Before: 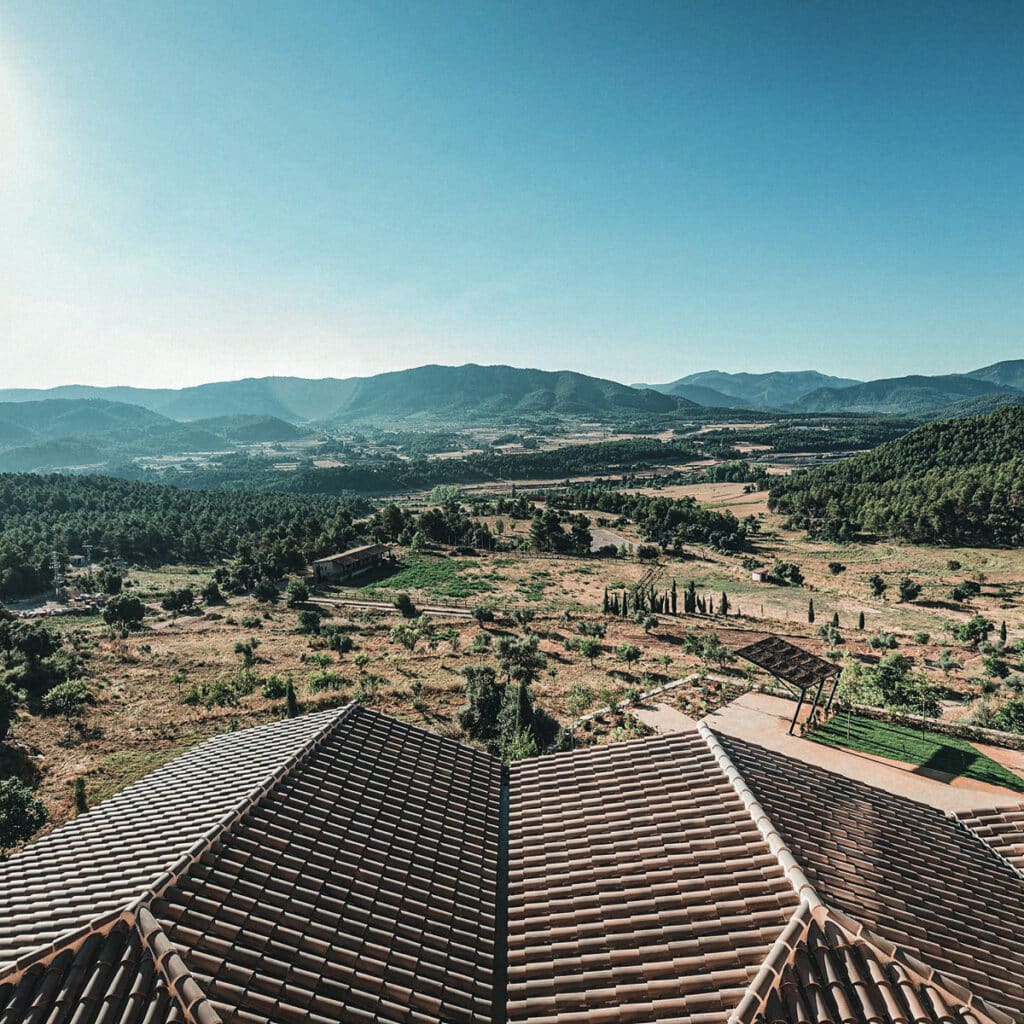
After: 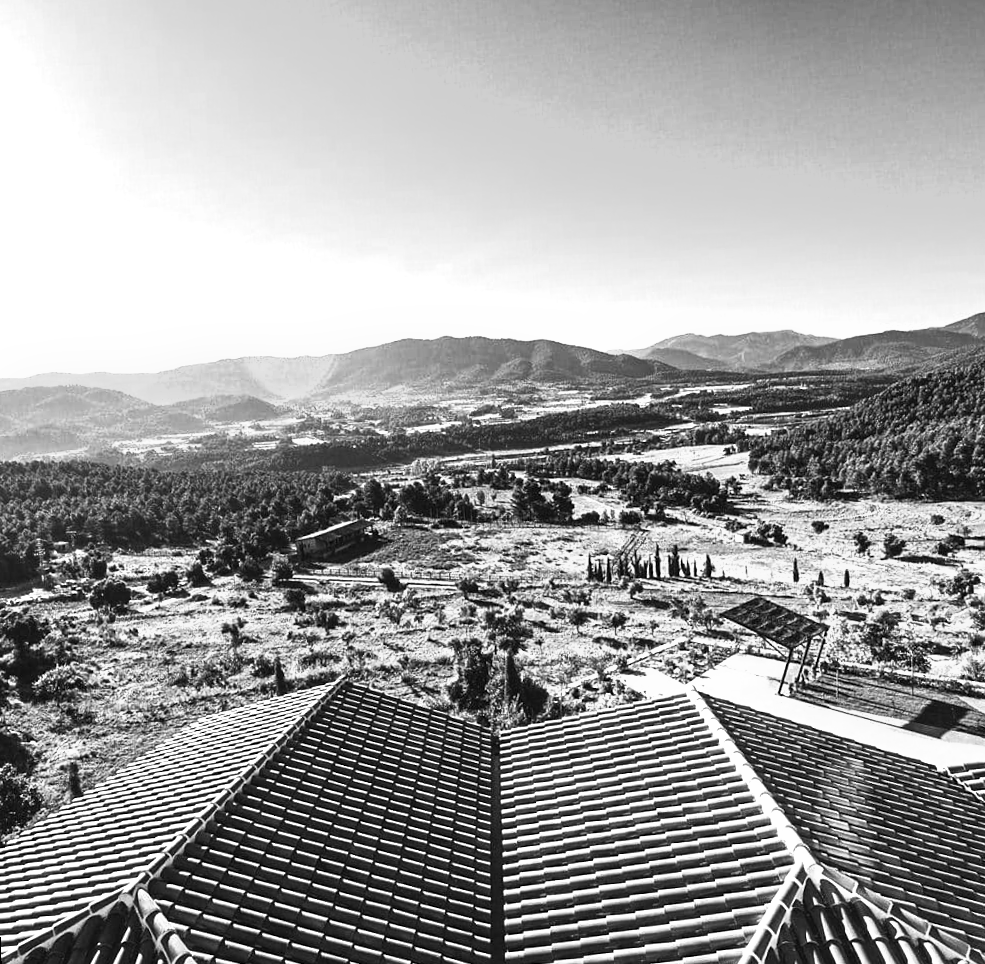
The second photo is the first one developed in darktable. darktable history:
color balance rgb: linear chroma grading › highlights 100%, linear chroma grading › global chroma 23.41%, perceptual saturation grading › global saturation 35.38%, hue shift -10.68°, perceptual brilliance grading › highlights 47.25%, perceptual brilliance grading › mid-tones 22.2%, perceptual brilliance grading › shadows -5.93%
rotate and perspective: rotation -2.12°, lens shift (vertical) 0.009, lens shift (horizontal) -0.008, automatic cropping original format, crop left 0.036, crop right 0.964, crop top 0.05, crop bottom 0.959
velvia: on, module defaults
monochrome: on, module defaults
